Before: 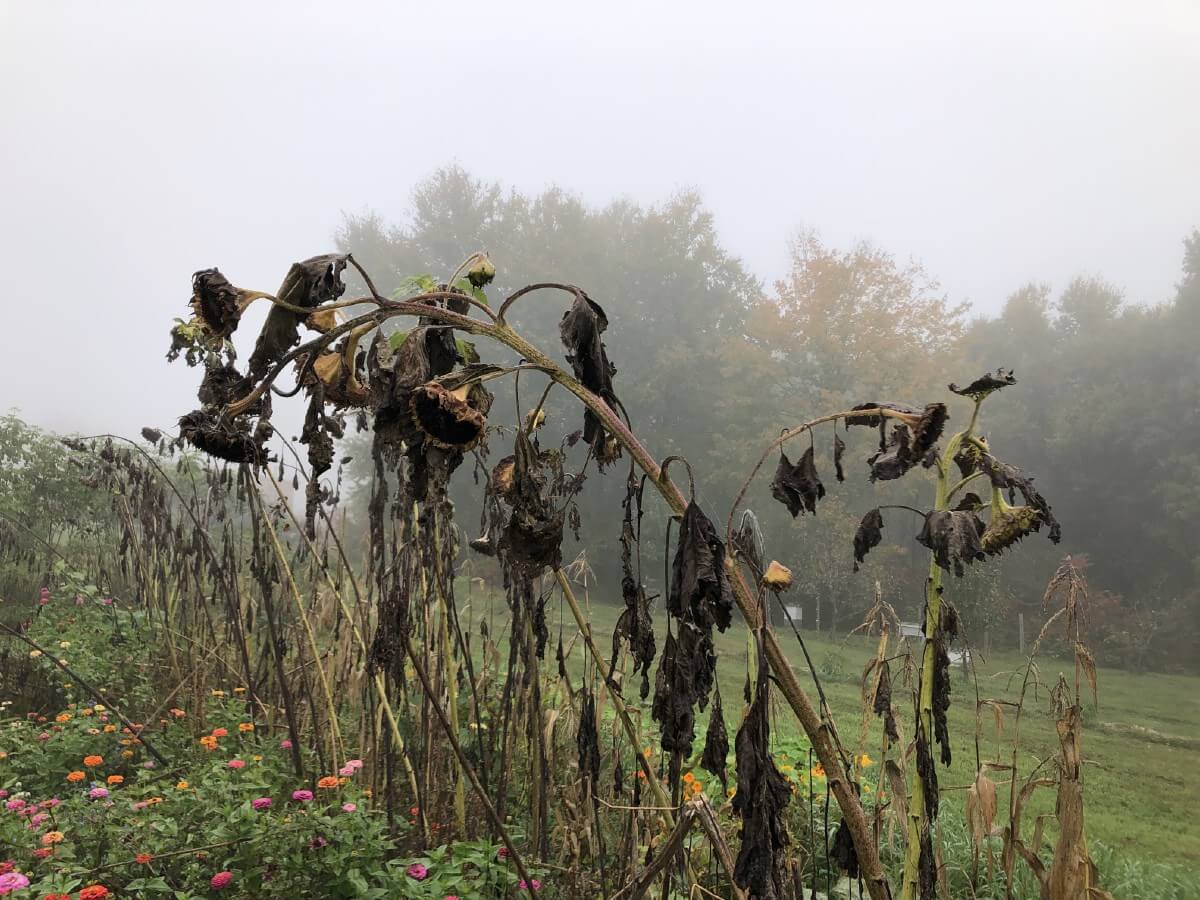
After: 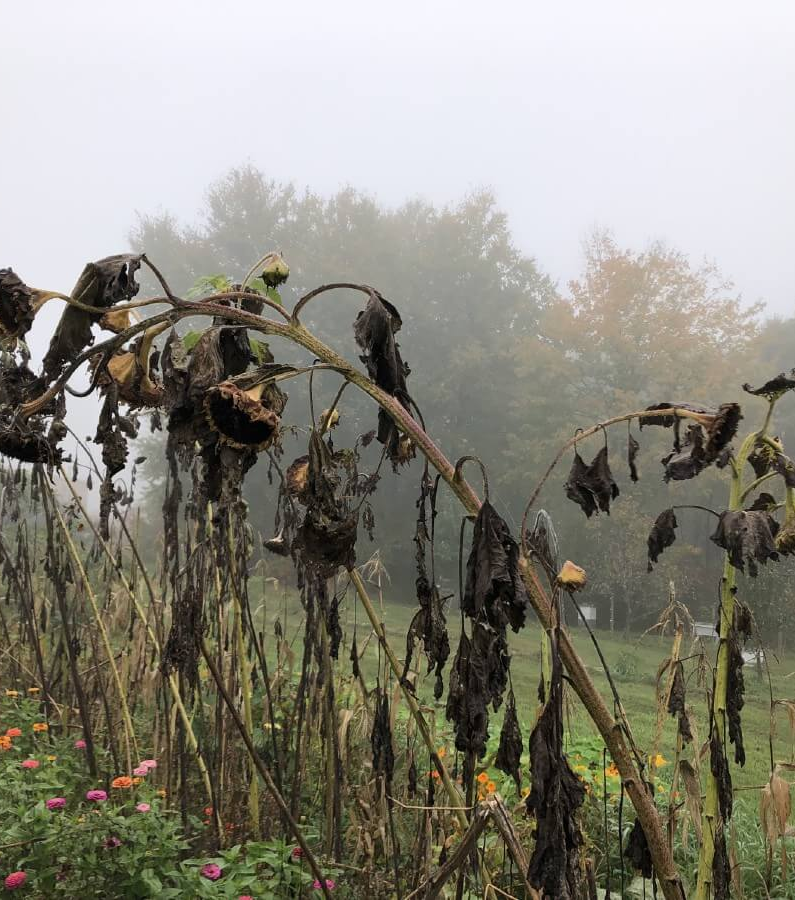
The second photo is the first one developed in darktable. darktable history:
crop: left 17.201%, right 16.506%
